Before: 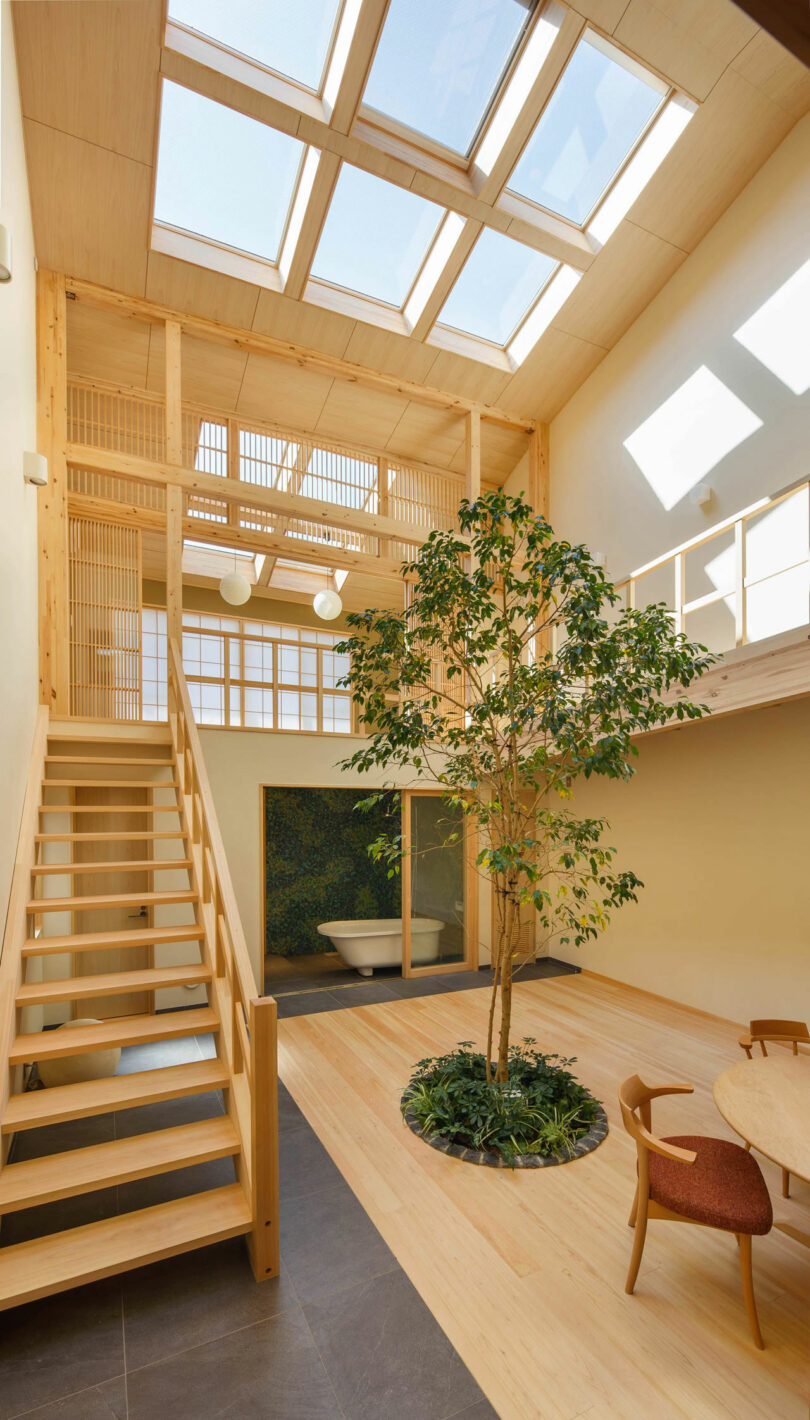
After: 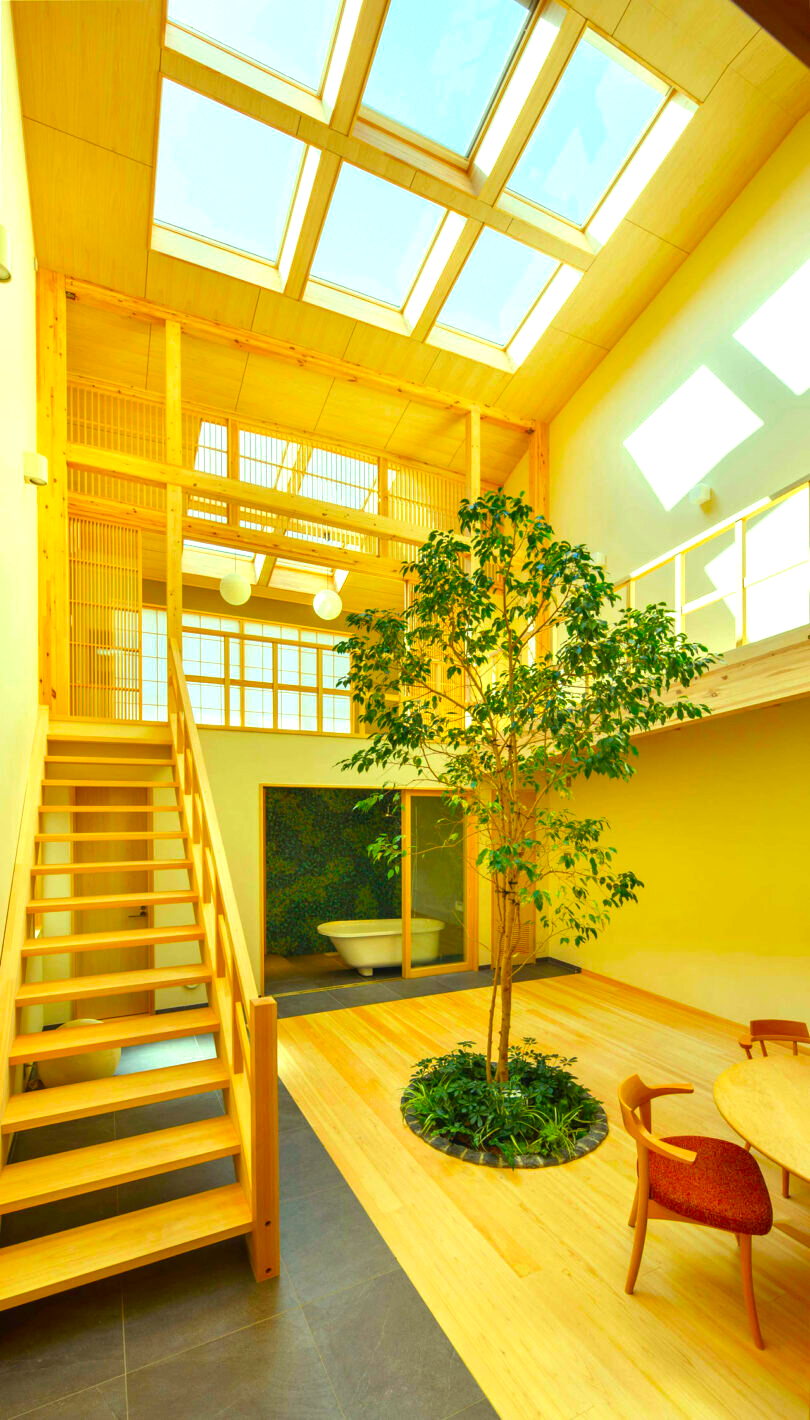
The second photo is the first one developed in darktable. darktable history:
exposure: exposure 0.7 EV, compensate highlight preservation false
color correction: highlights a* -10.77, highlights b* 9.8, saturation 1.72
